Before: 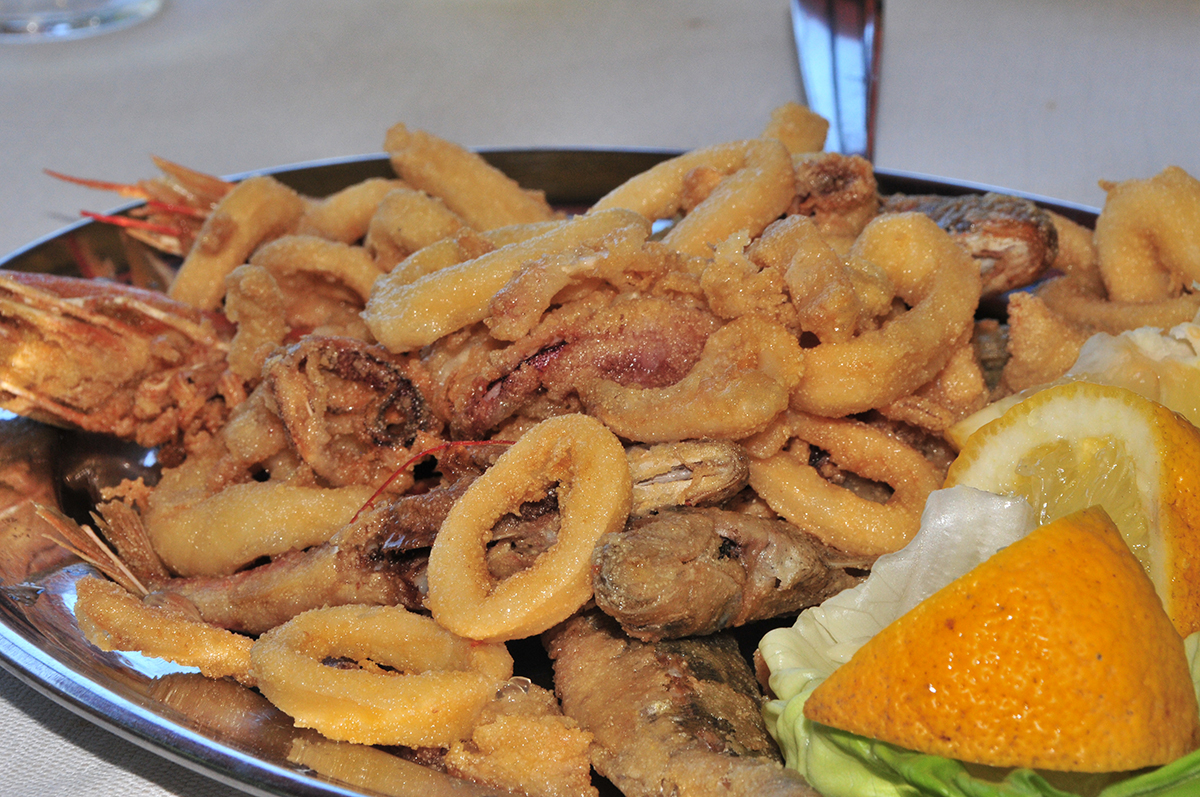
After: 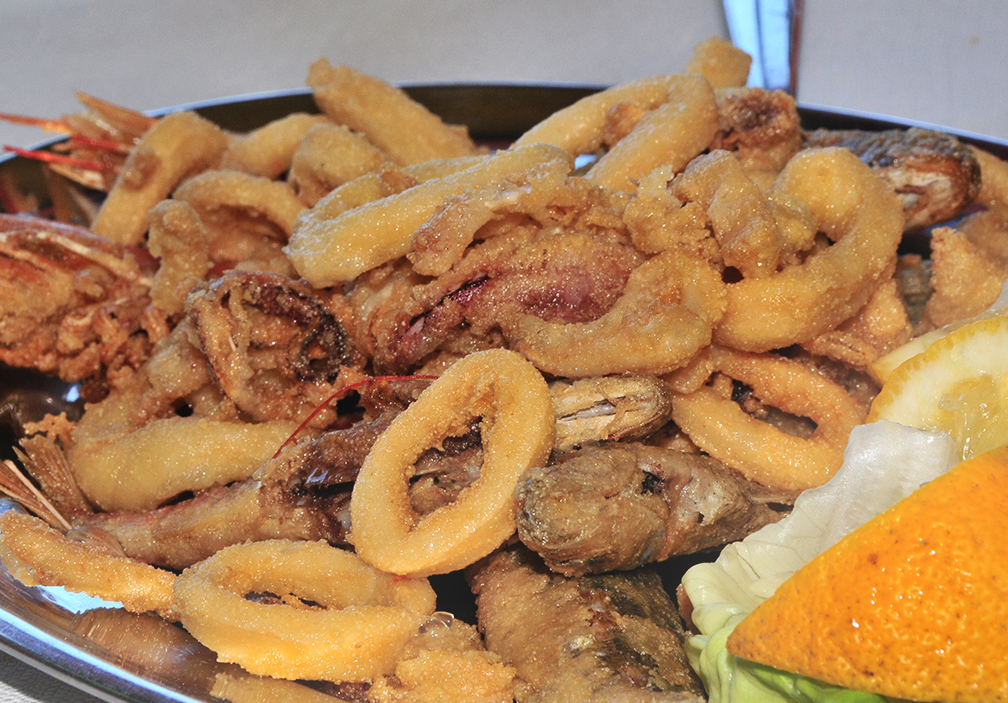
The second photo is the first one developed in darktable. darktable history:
contrast brightness saturation: contrast 0.14
bloom: on, module defaults
crop: left 6.446%, top 8.188%, right 9.538%, bottom 3.548%
